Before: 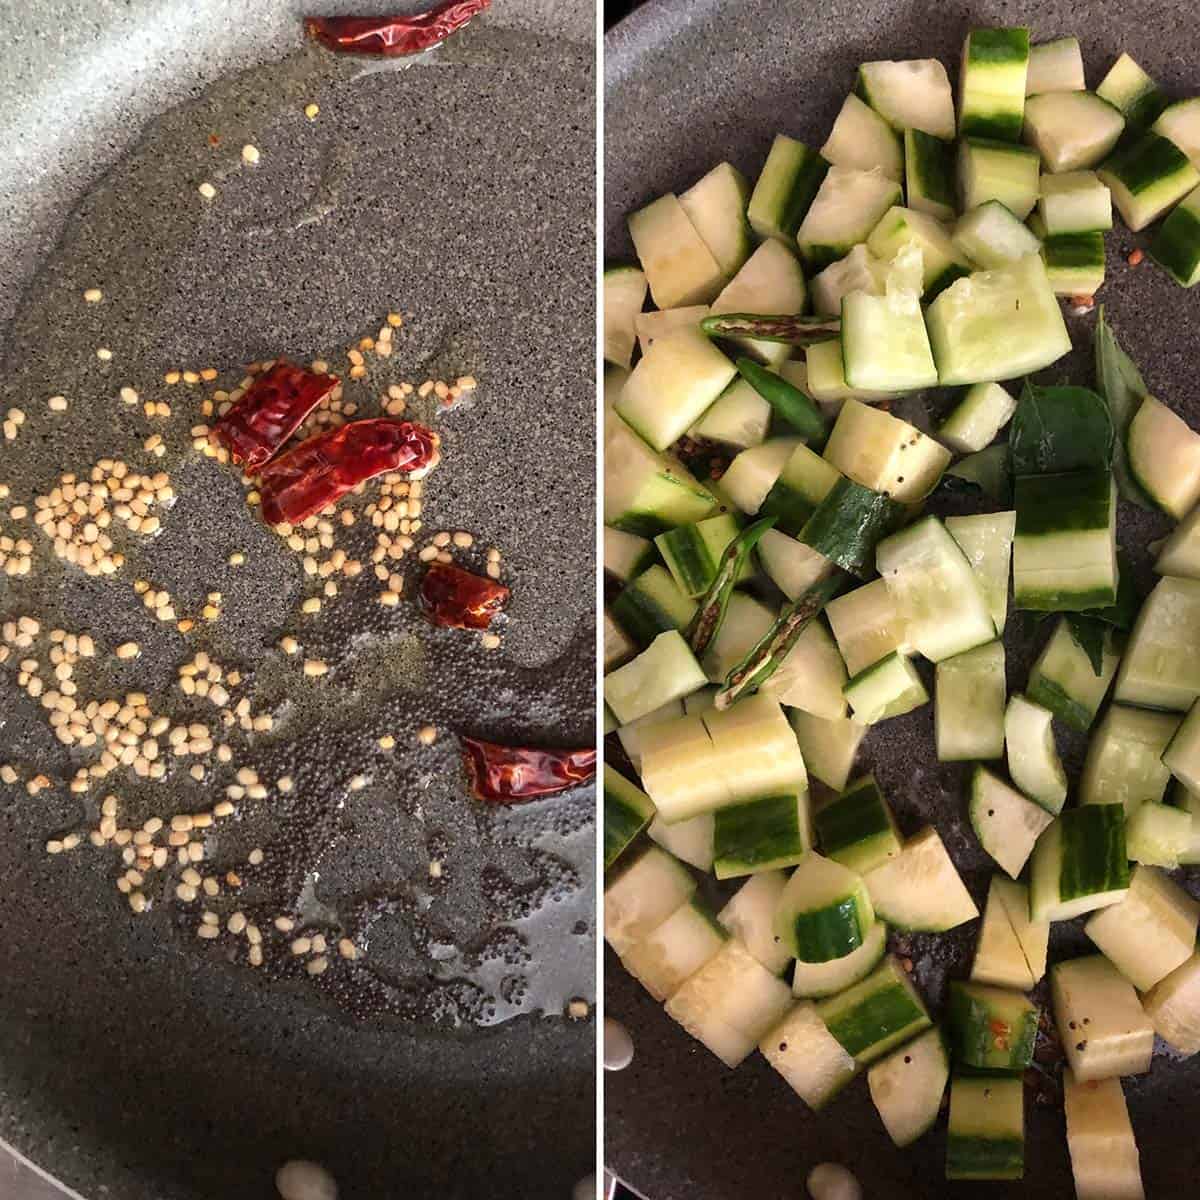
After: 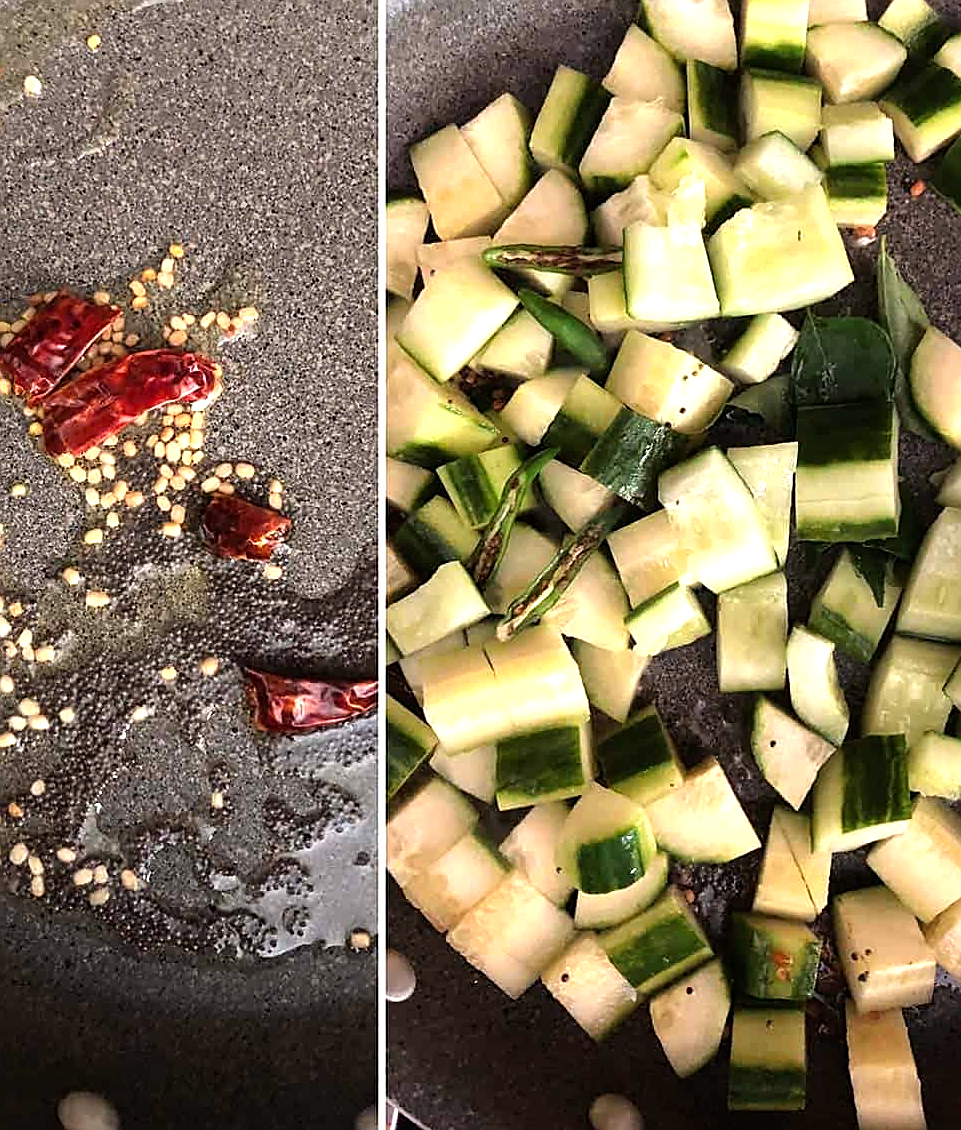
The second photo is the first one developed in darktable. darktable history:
crop and rotate: left 18.197%, top 5.773%, right 1.712%
sharpen: on, module defaults
tone equalizer: -8 EV -0.716 EV, -7 EV -0.702 EV, -6 EV -0.627 EV, -5 EV -0.373 EV, -3 EV 0.368 EV, -2 EV 0.6 EV, -1 EV 0.69 EV, +0 EV 0.723 EV
